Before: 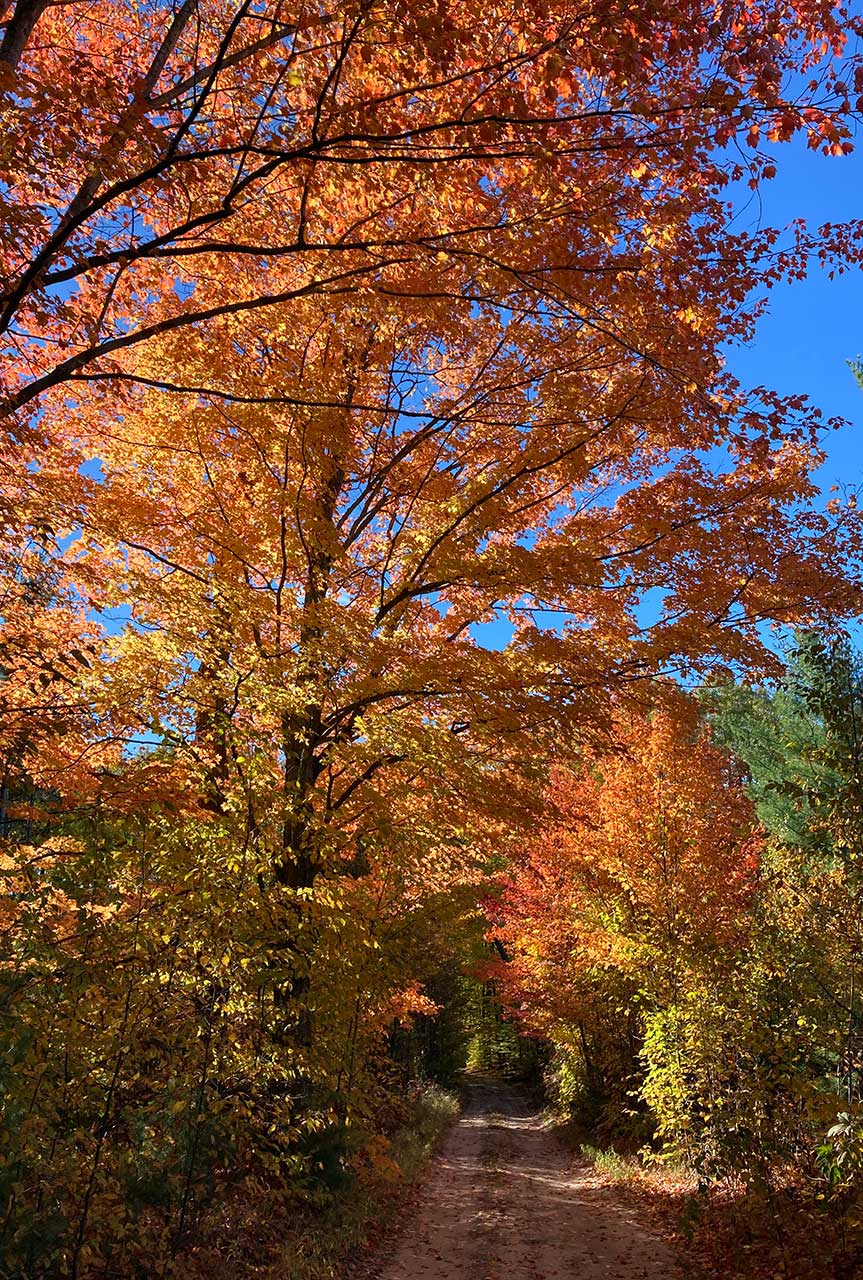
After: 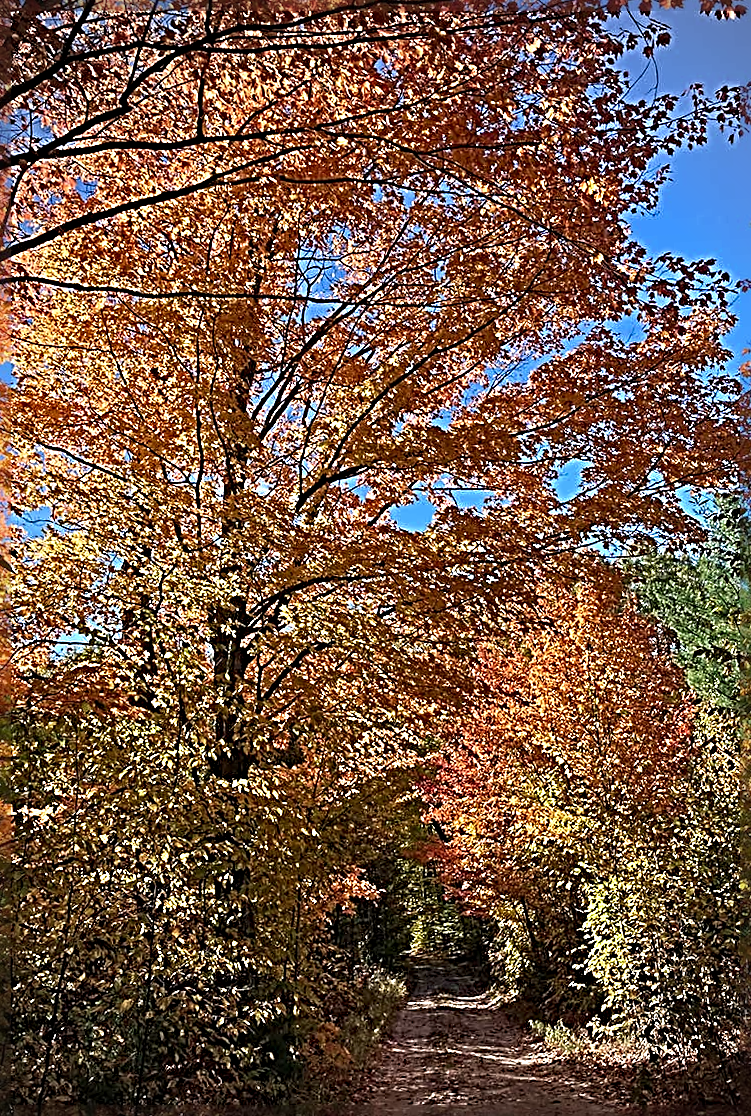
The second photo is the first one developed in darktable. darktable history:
crop and rotate: angle 3.2°, left 5.86%, top 5.713%
sharpen: radius 4.023, amount 1.983
vignetting: on, module defaults
